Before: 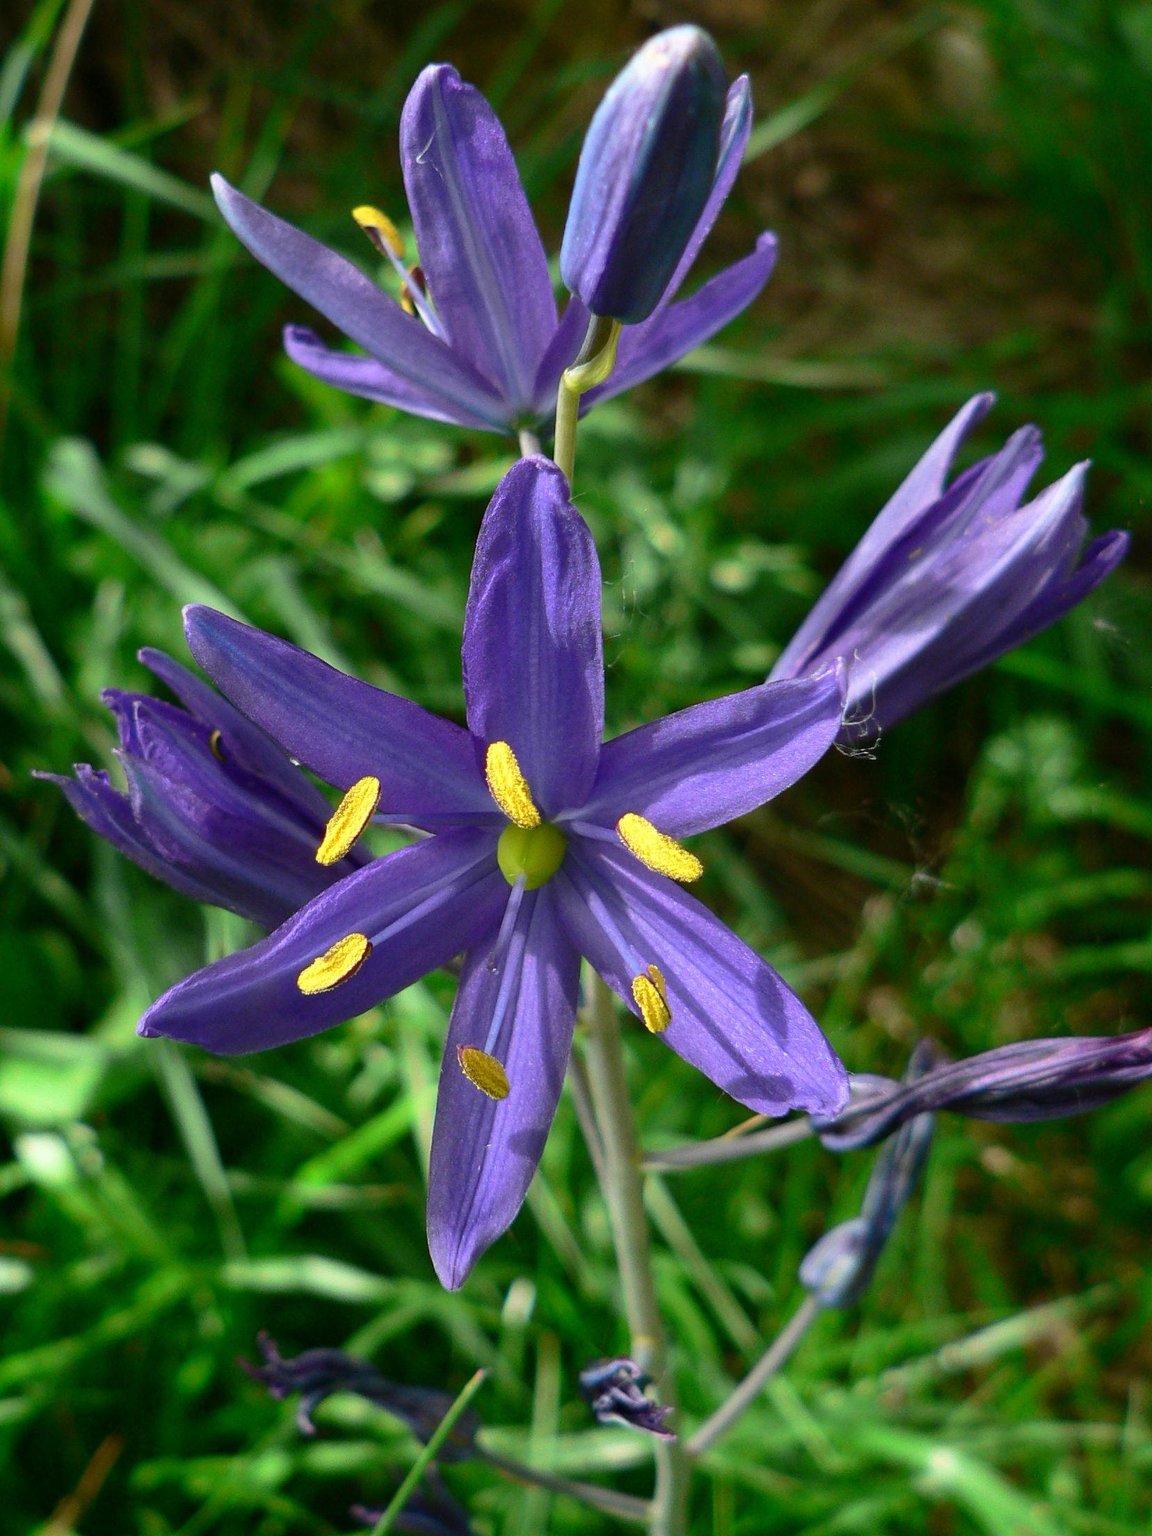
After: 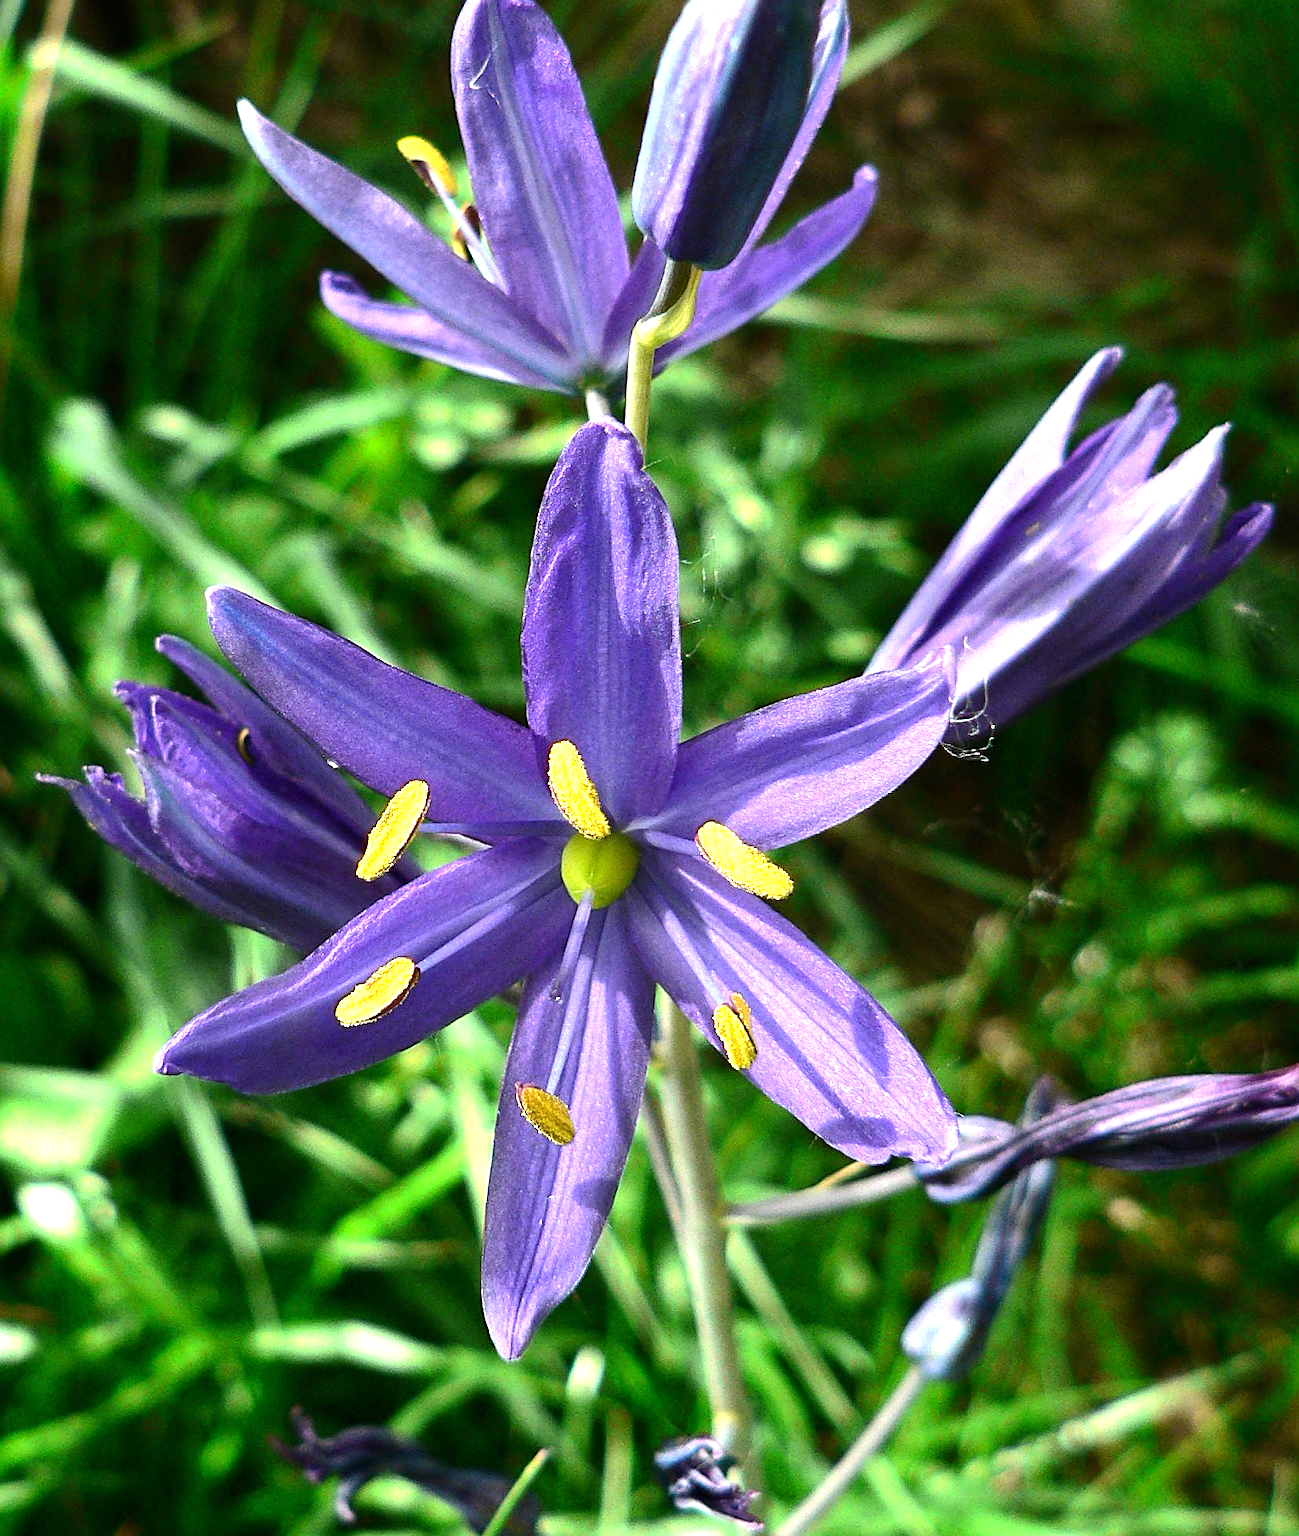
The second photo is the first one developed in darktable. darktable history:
sharpen: on, module defaults
crop and rotate: top 5.557%, bottom 5.784%
tone equalizer: -8 EV -0.779 EV, -7 EV -0.695 EV, -6 EV -0.632 EV, -5 EV -0.37 EV, -3 EV 0.372 EV, -2 EV 0.6 EV, -1 EV 0.674 EV, +0 EV 0.746 EV, edges refinement/feathering 500, mask exposure compensation -1.57 EV, preserve details no
exposure: exposure 0.61 EV, compensate highlight preservation false
